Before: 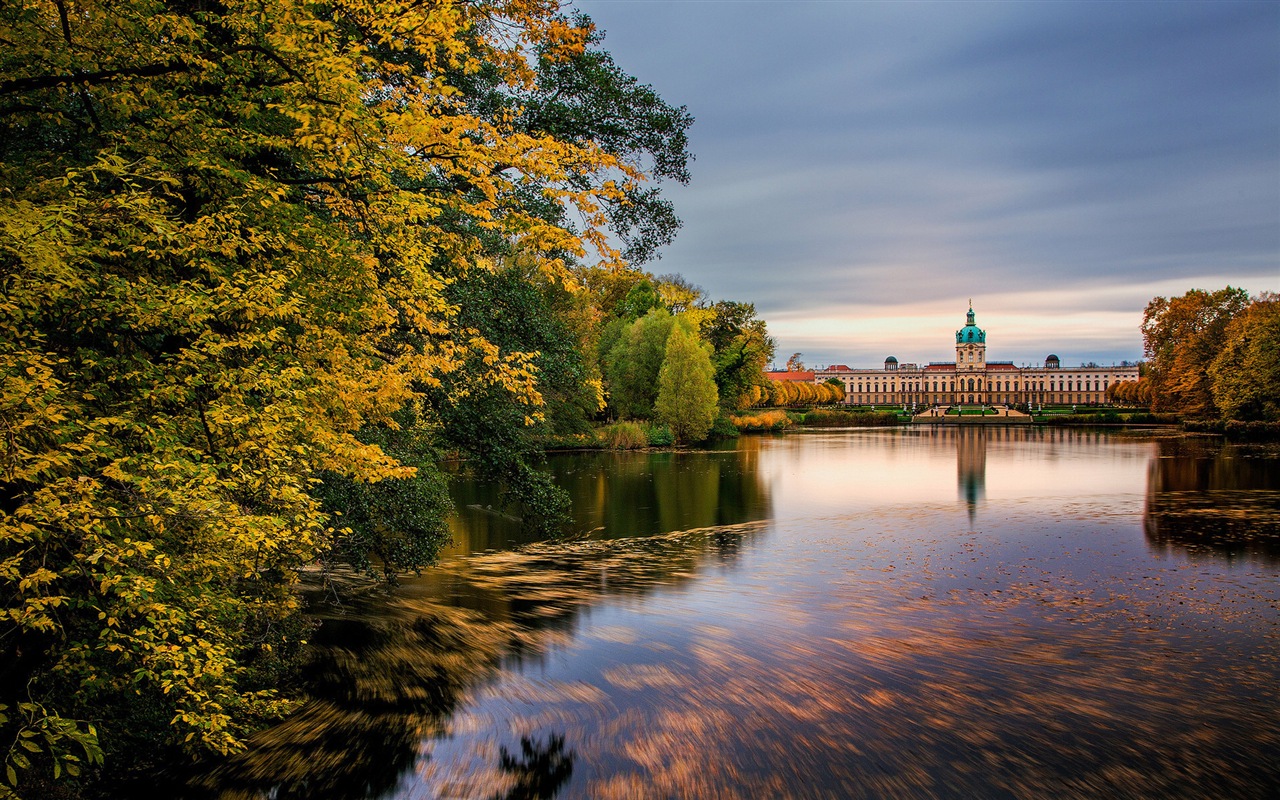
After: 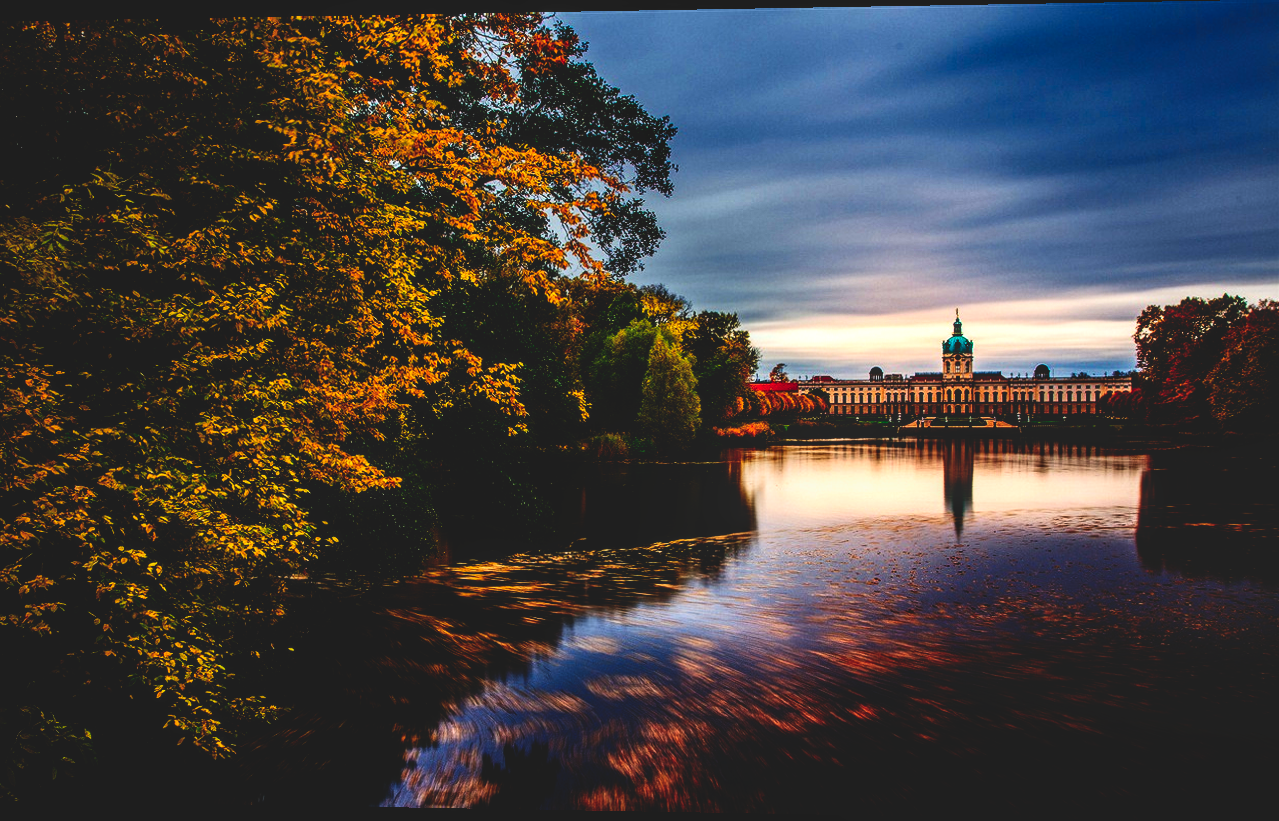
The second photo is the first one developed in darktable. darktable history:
local contrast: on, module defaults
base curve: curves: ch0 [(0, 0.036) (0.083, 0.04) (0.804, 1)], preserve colors none
rotate and perspective: lens shift (horizontal) -0.055, automatic cropping off
contrast brightness saturation: contrast 0.2, brightness -0.11, saturation 0.1
